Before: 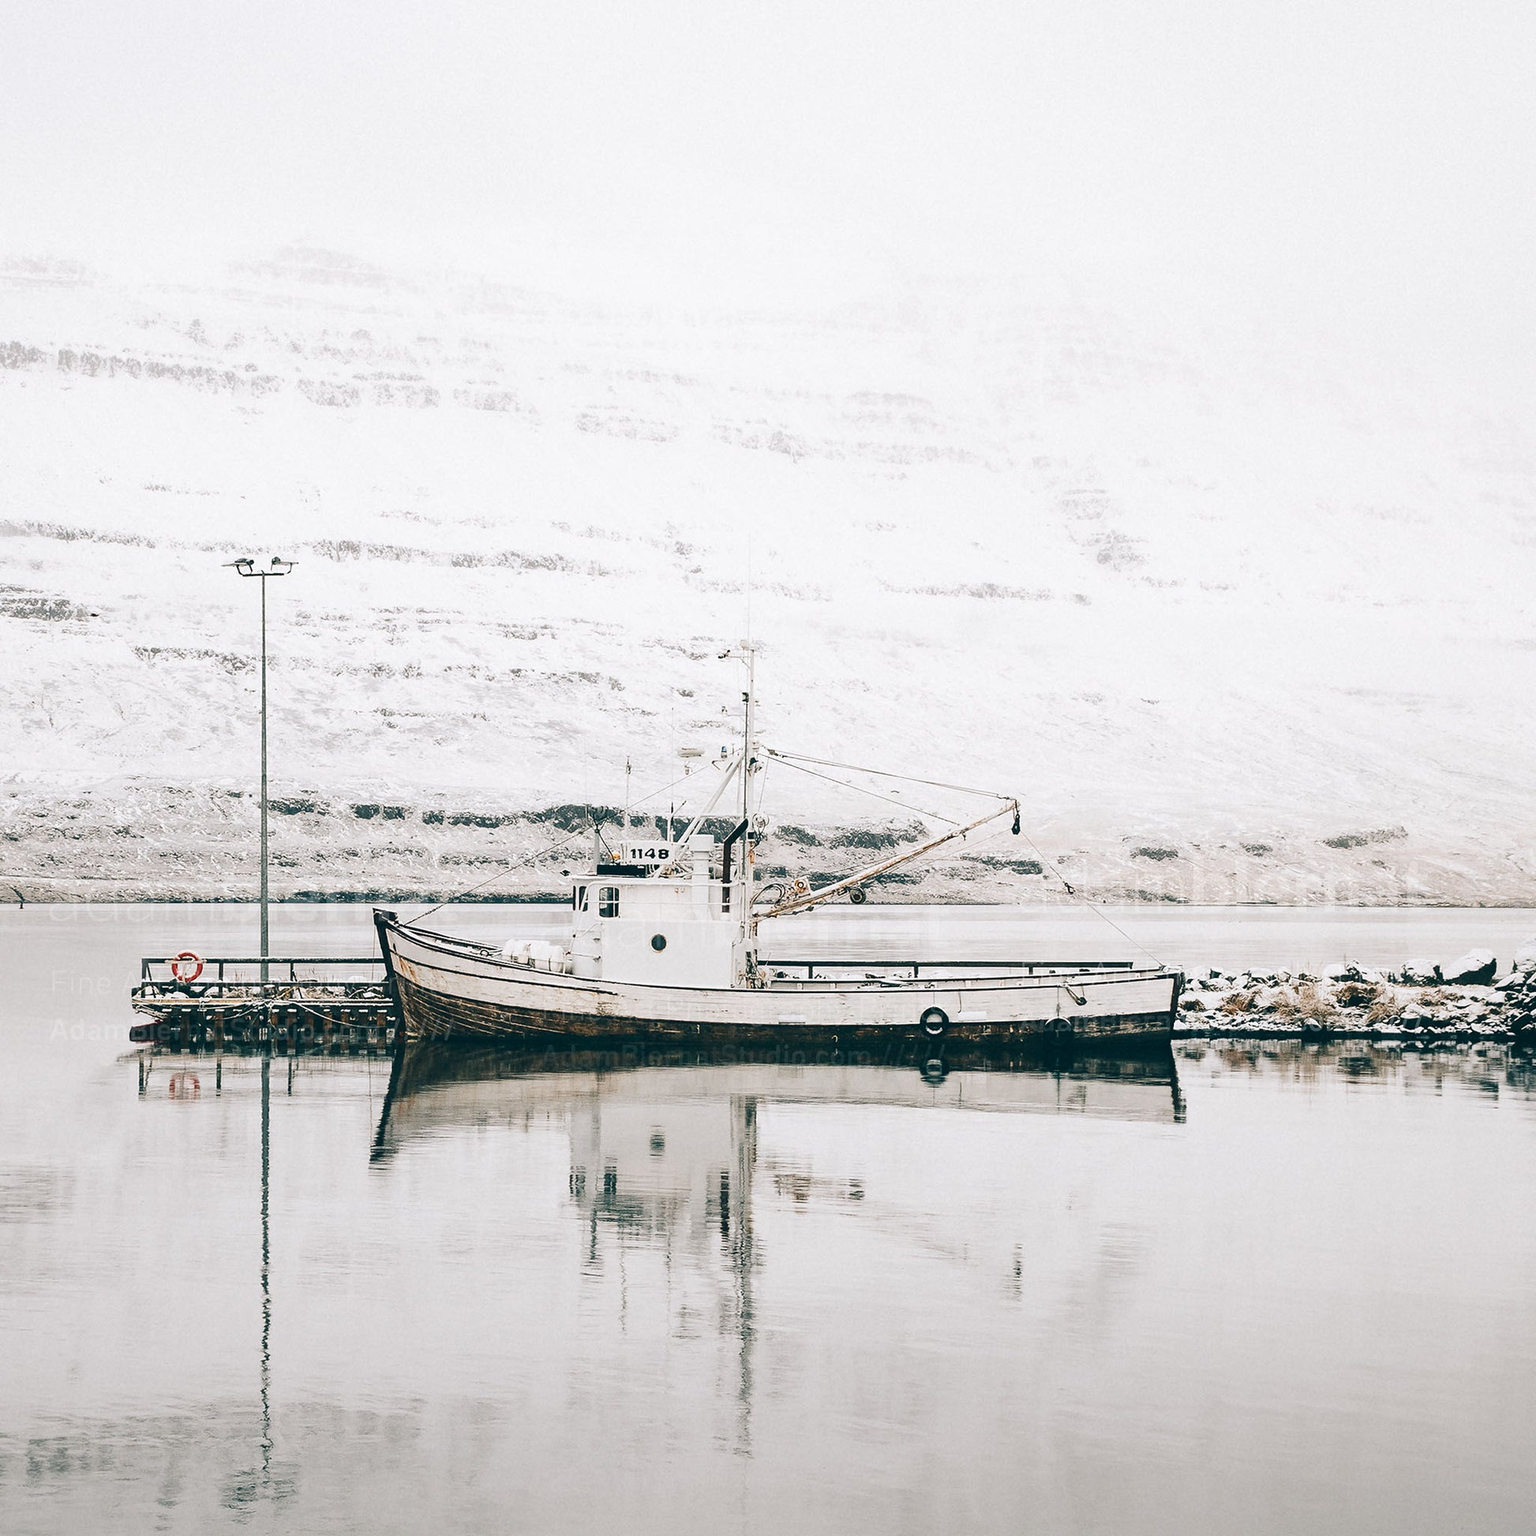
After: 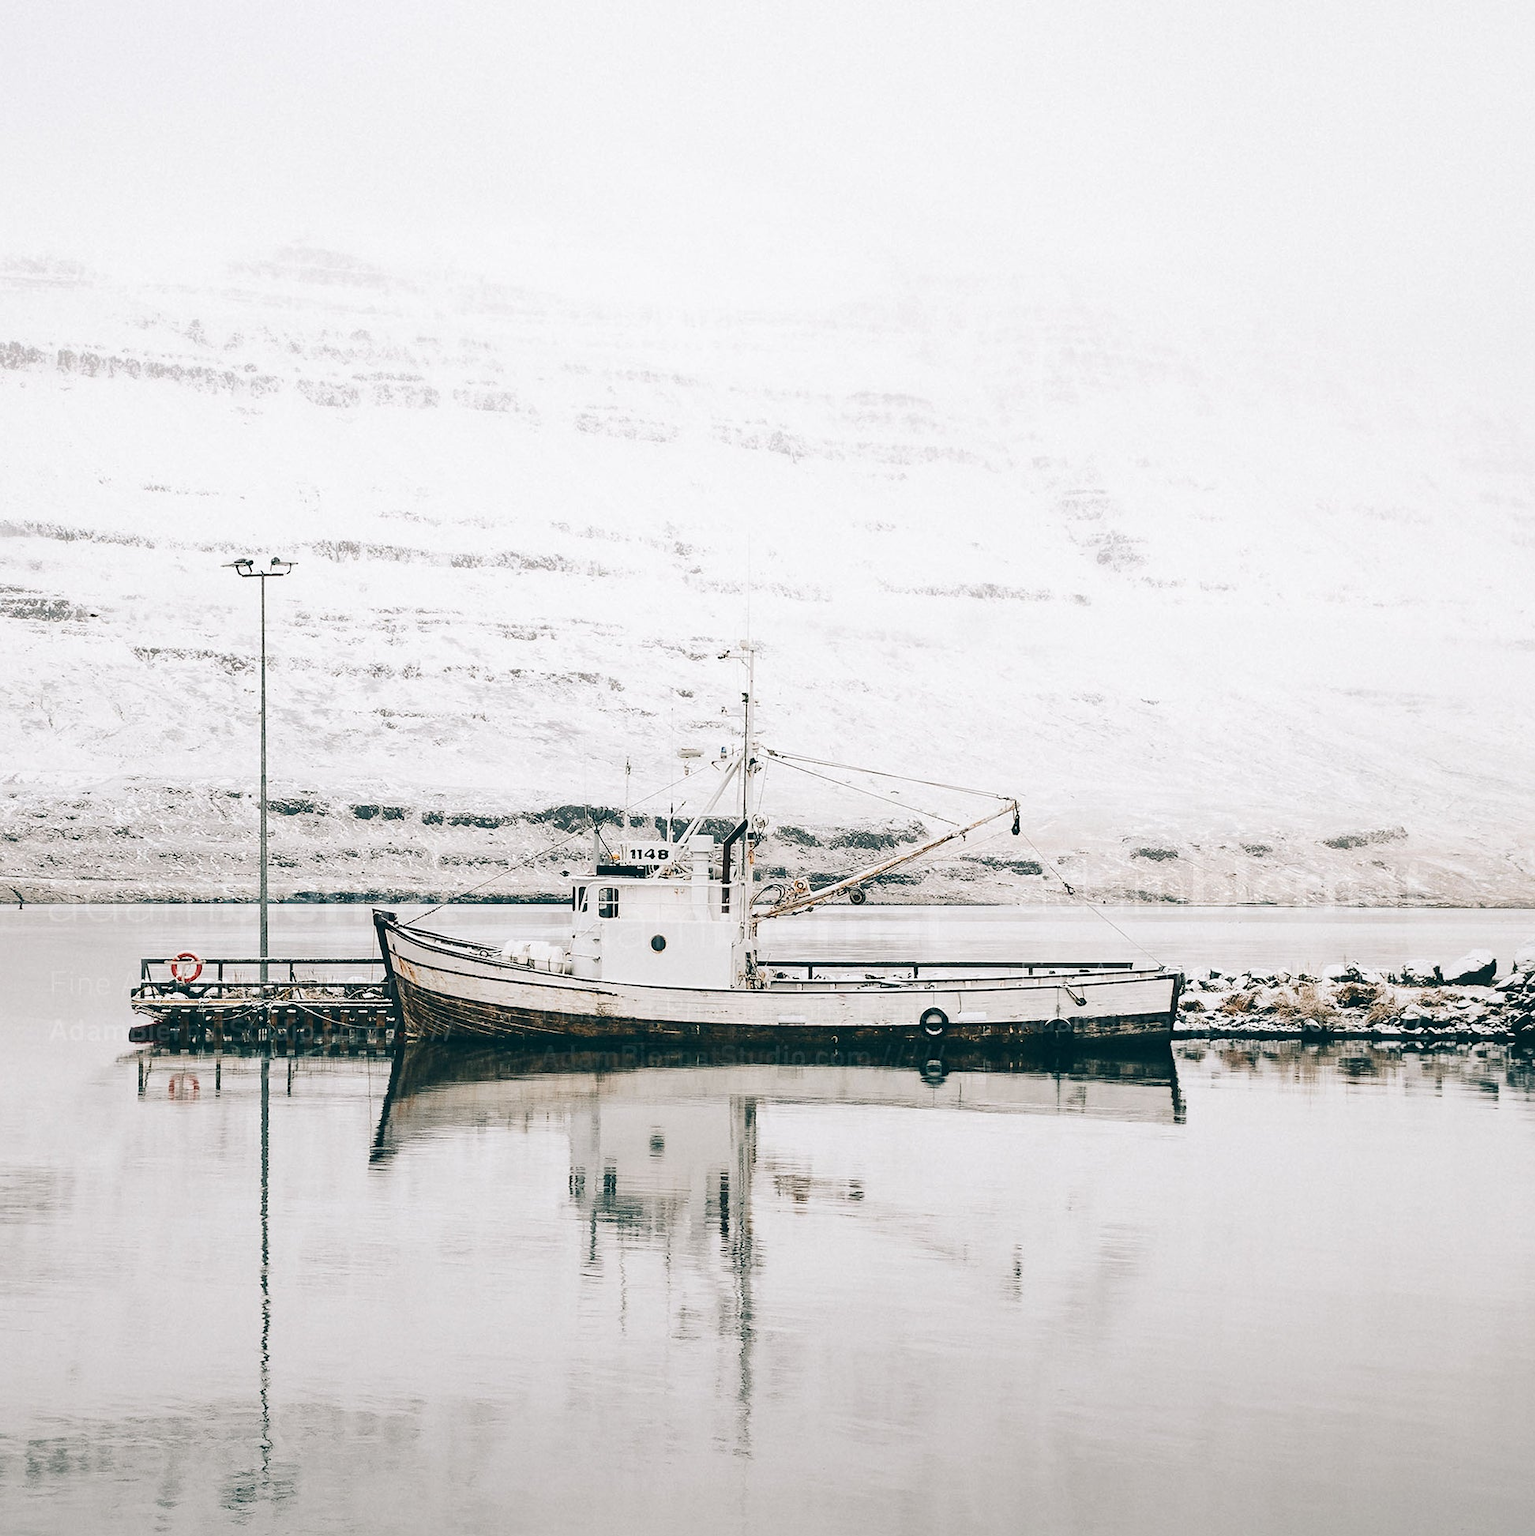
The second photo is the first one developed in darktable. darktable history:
tone equalizer: smoothing diameter 24.85%, edges refinement/feathering 9.27, preserve details guided filter
crop: left 0.08%
